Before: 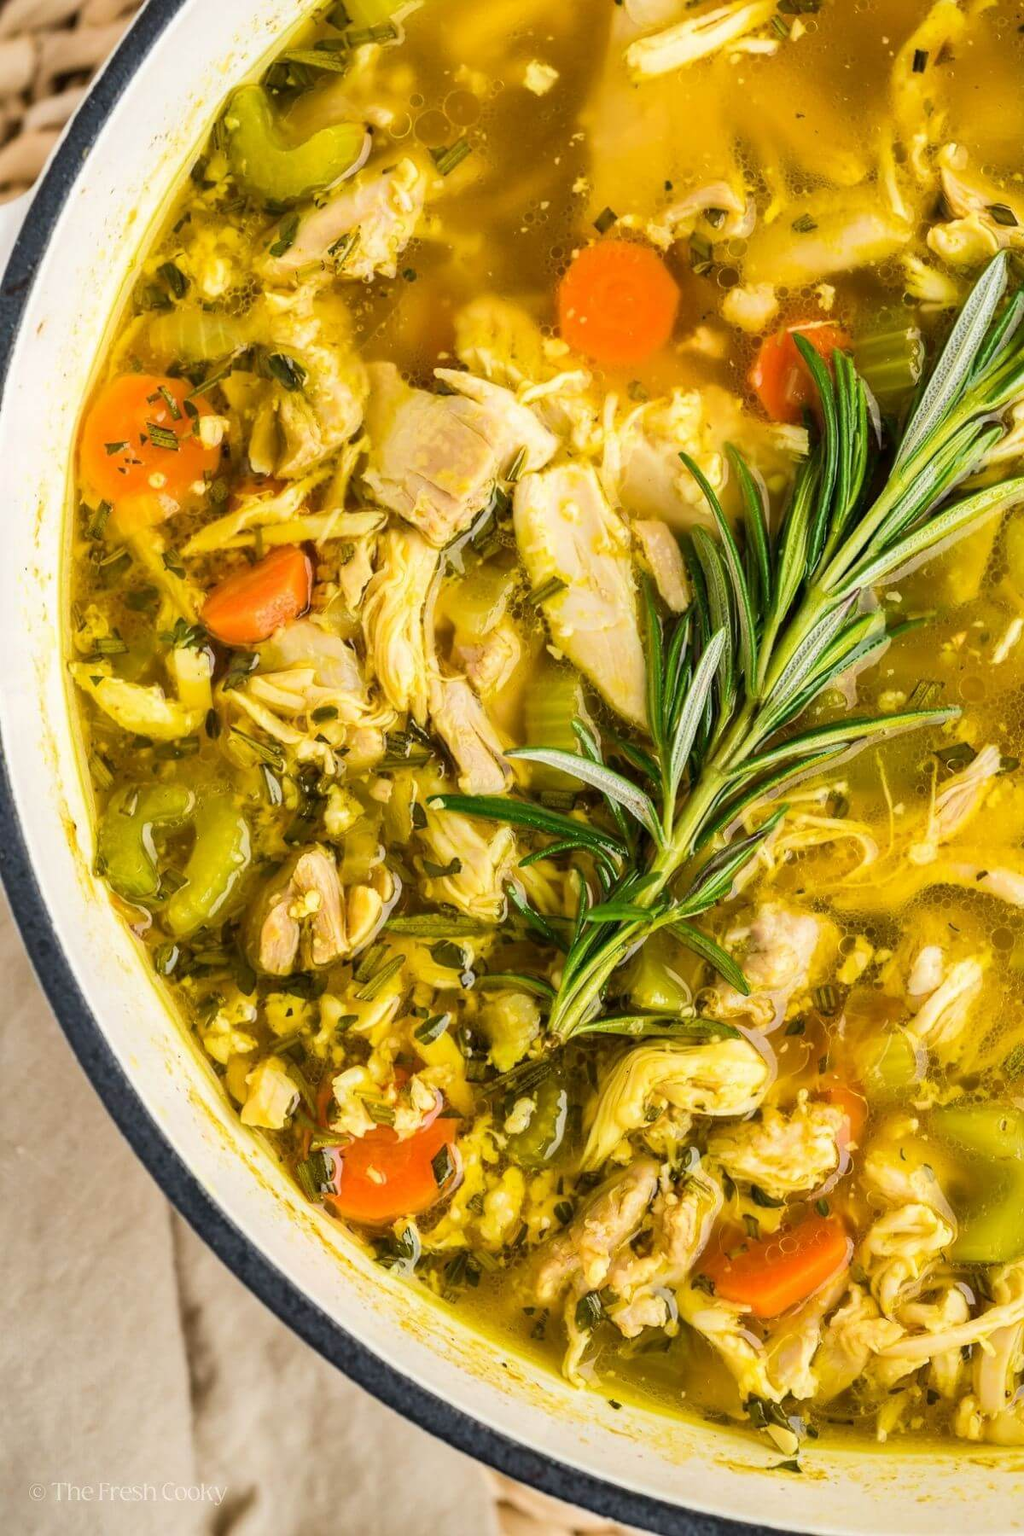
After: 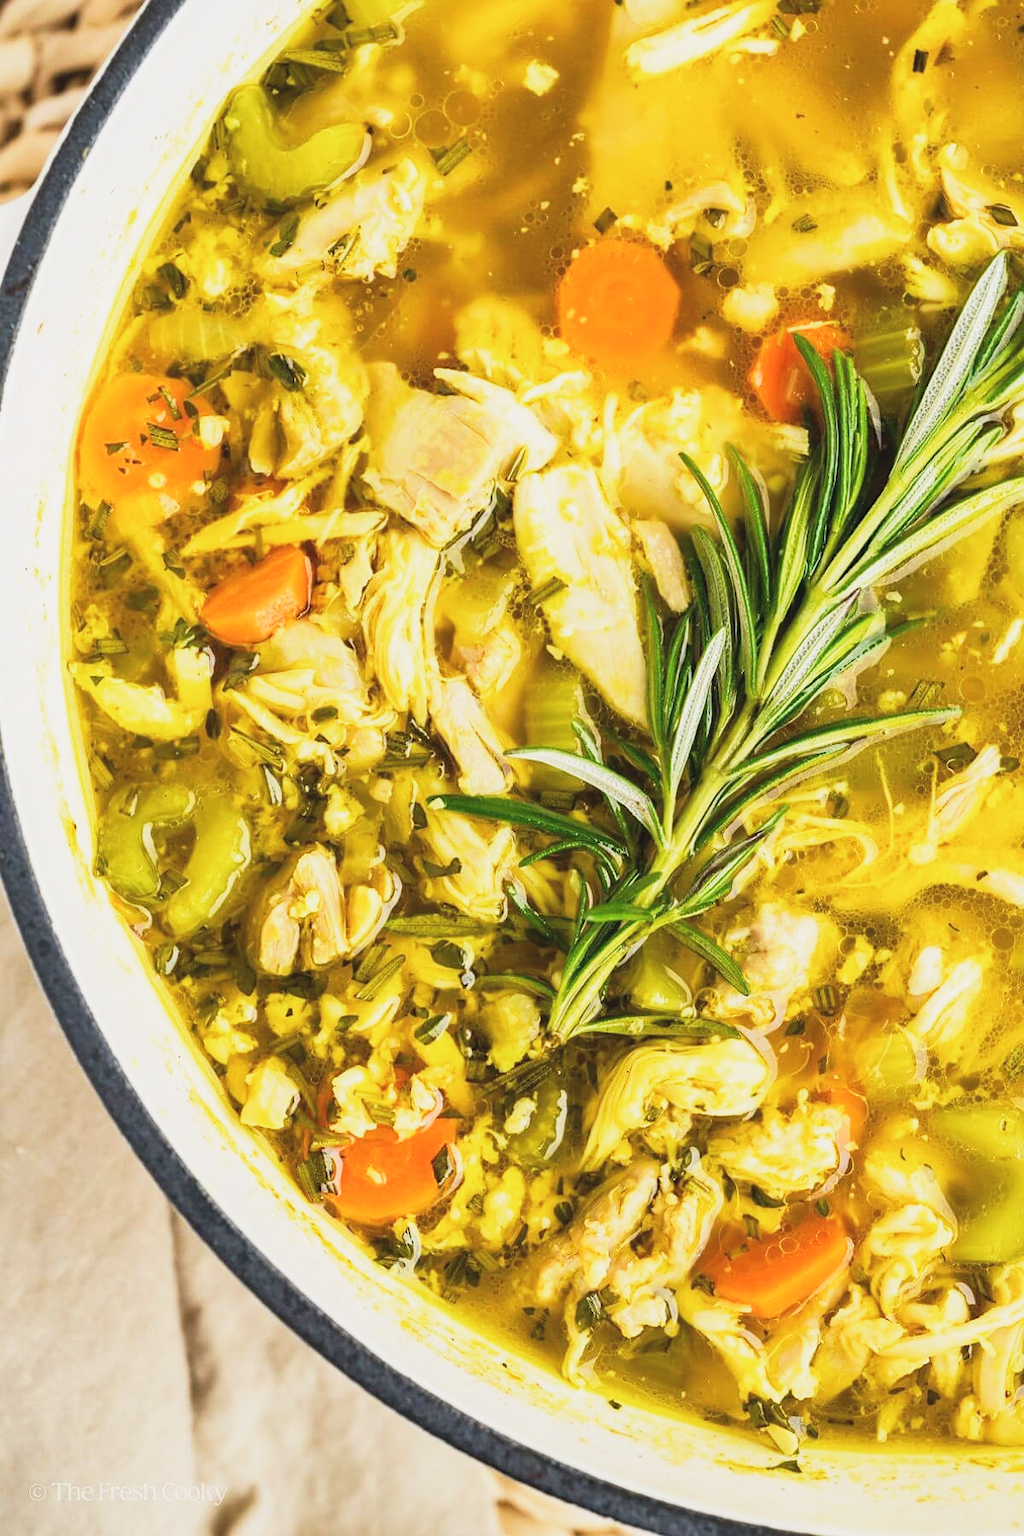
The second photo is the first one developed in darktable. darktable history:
sharpen: amount 0.2
base curve: curves: ch0 [(0, 0) (0.088, 0.125) (0.176, 0.251) (0.354, 0.501) (0.613, 0.749) (1, 0.877)], preserve colors none
exposure: black level correction -0.005, exposure 0.054 EV, compensate highlight preservation false
